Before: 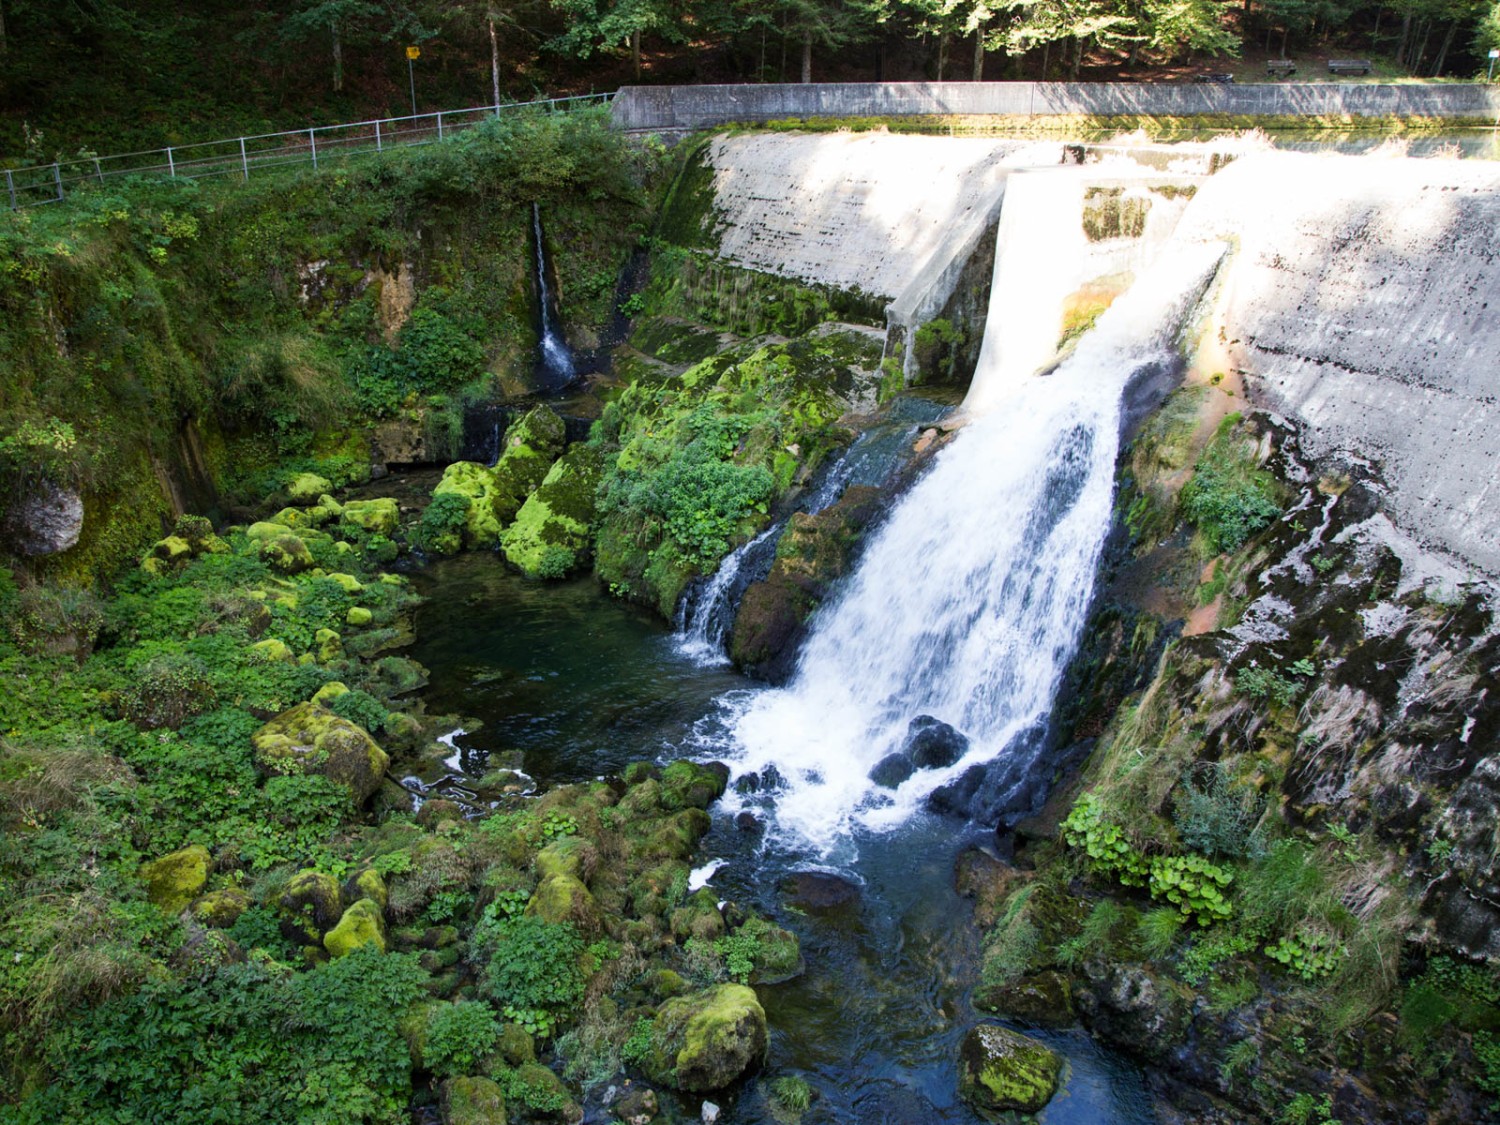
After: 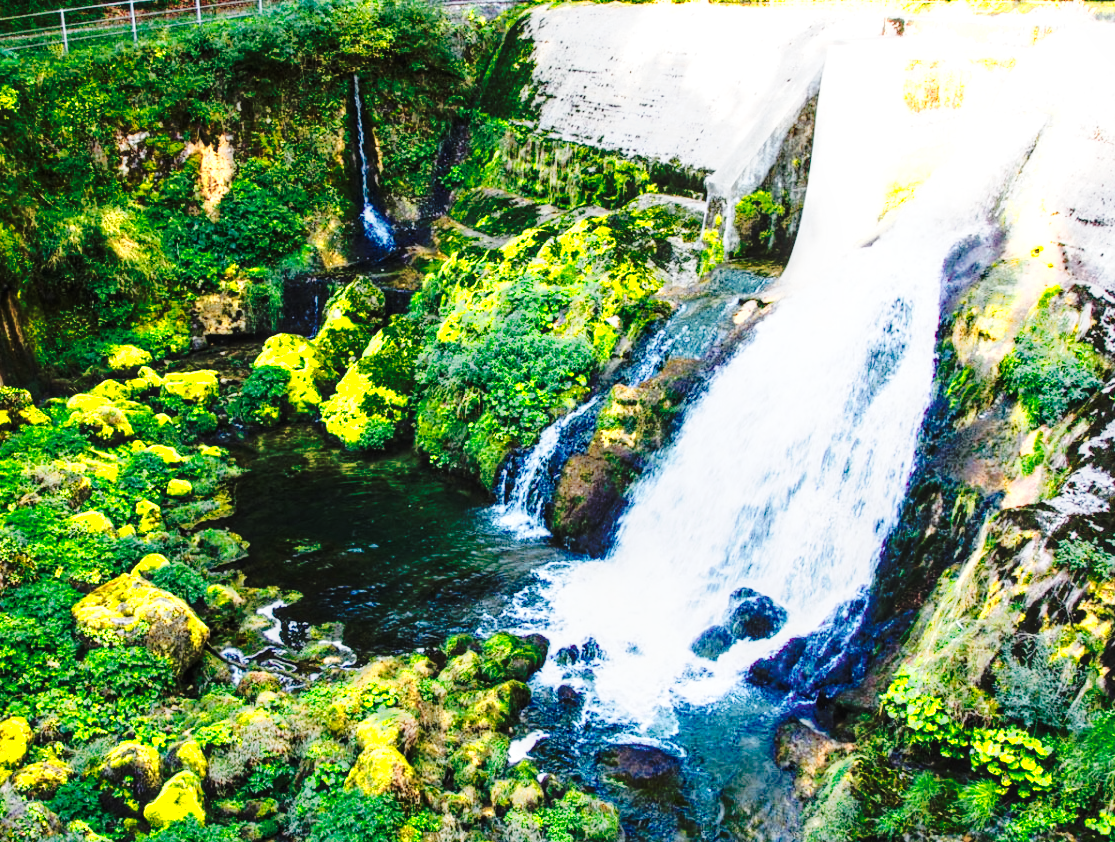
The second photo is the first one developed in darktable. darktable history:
crop and rotate: left 12.002%, top 11.445%, right 13.636%, bottom 13.708%
local contrast: on, module defaults
color balance rgb: perceptual saturation grading › global saturation 19.923%, global vibrance 16.562%, saturation formula JzAzBz (2021)
base curve: curves: ch0 [(0, 0) (0.028, 0.03) (0.121, 0.232) (0.46, 0.748) (0.859, 0.968) (1, 1)], preserve colors none
color zones: curves: ch0 [(0.018, 0.548) (0.224, 0.64) (0.425, 0.447) (0.675, 0.575) (0.732, 0.579)]; ch1 [(0.066, 0.487) (0.25, 0.5) (0.404, 0.43) (0.75, 0.421) (0.956, 0.421)]; ch2 [(0.044, 0.561) (0.215, 0.465) (0.399, 0.544) (0.465, 0.548) (0.614, 0.447) (0.724, 0.43) (0.882, 0.623) (0.956, 0.632)], mix 31.24%
exposure: exposure 0.58 EV, compensate highlight preservation false
tone curve: curves: ch0 [(0, 0.032) (0.094, 0.08) (0.265, 0.208) (0.41, 0.417) (0.498, 0.496) (0.638, 0.673) (0.845, 0.828) (0.994, 0.964)]; ch1 [(0, 0) (0.161, 0.092) (0.37, 0.302) (0.417, 0.434) (0.492, 0.502) (0.576, 0.589) (0.644, 0.638) (0.725, 0.765) (1, 1)]; ch2 [(0, 0) (0.352, 0.403) (0.45, 0.469) (0.521, 0.515) (0.55, 0.528) (0.589, 0.576) (1, 1)], preserve colors none
